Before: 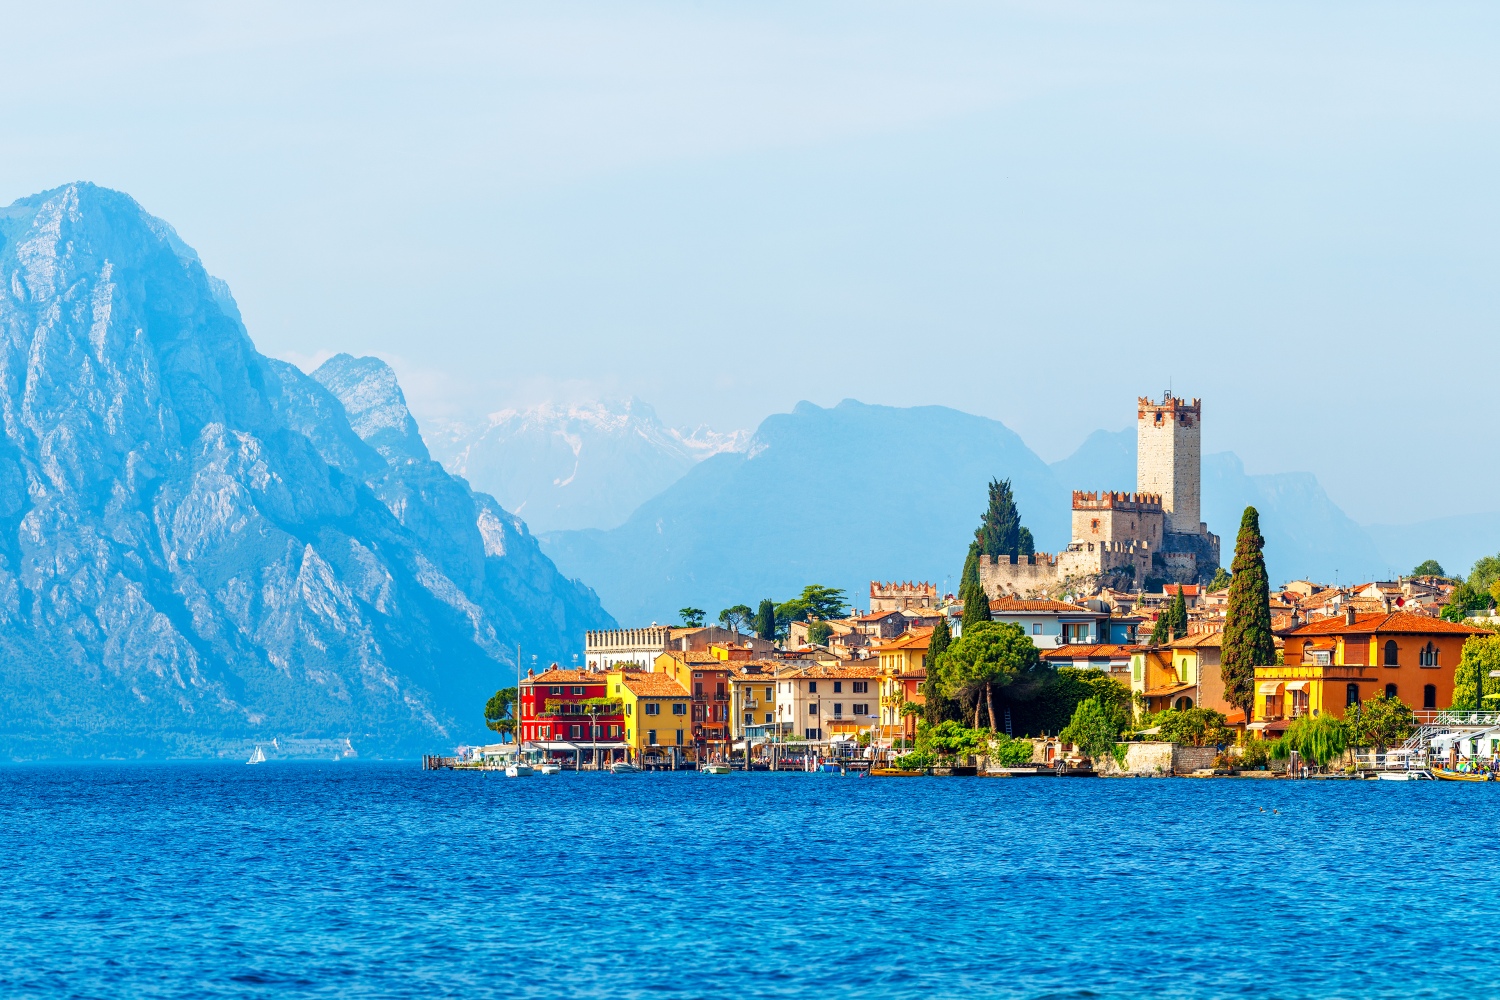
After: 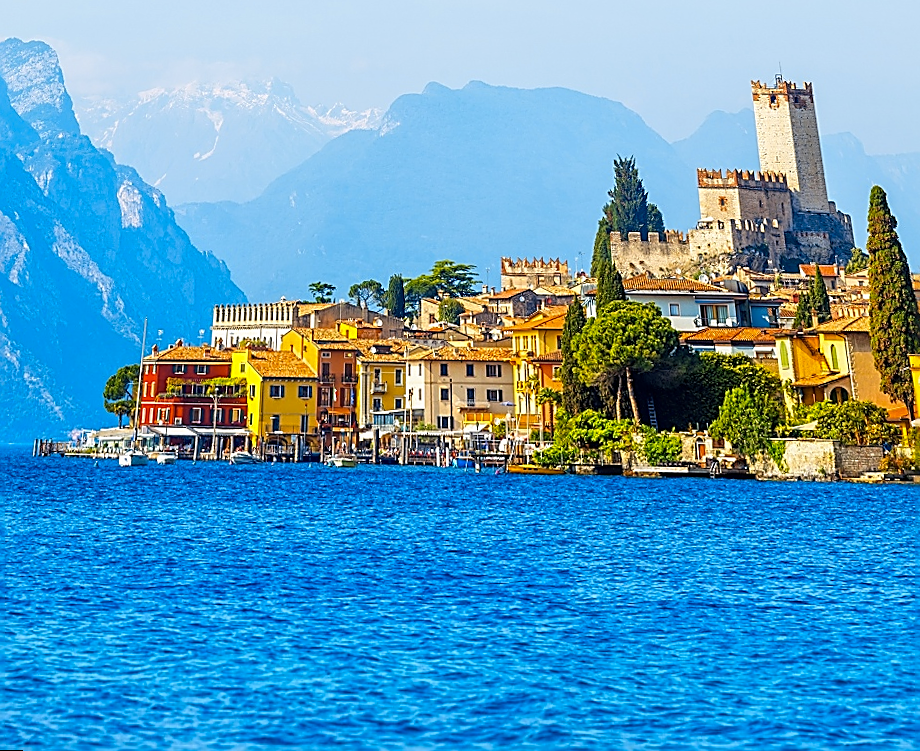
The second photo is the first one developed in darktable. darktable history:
crop: left 16.871%, top 22.857%, right 9.116%
rotate and perspective: rotation 0.72°, lens shift (vertical) -0.352, lens shift (horizontal) -0.051, crop left 0.152, crop right 0.859, crop top 0.019, crop bottom 0.964
exposure: compensate highlight preservation false
contrast equalizer: octaves 7, y [[0.6 ×6], [0.55 ×6], [0 ×6], [0 ×6], [0 ×6]], mix -0.2
local contrast: highlights 100%, shadows 100%, detail 131%, midtone range 0.2
sharpen: radius 1.685, amount 1.294
color contrast: green-magenta contrast 0.85, blue-yellow contrast 1.25, unbound 0
